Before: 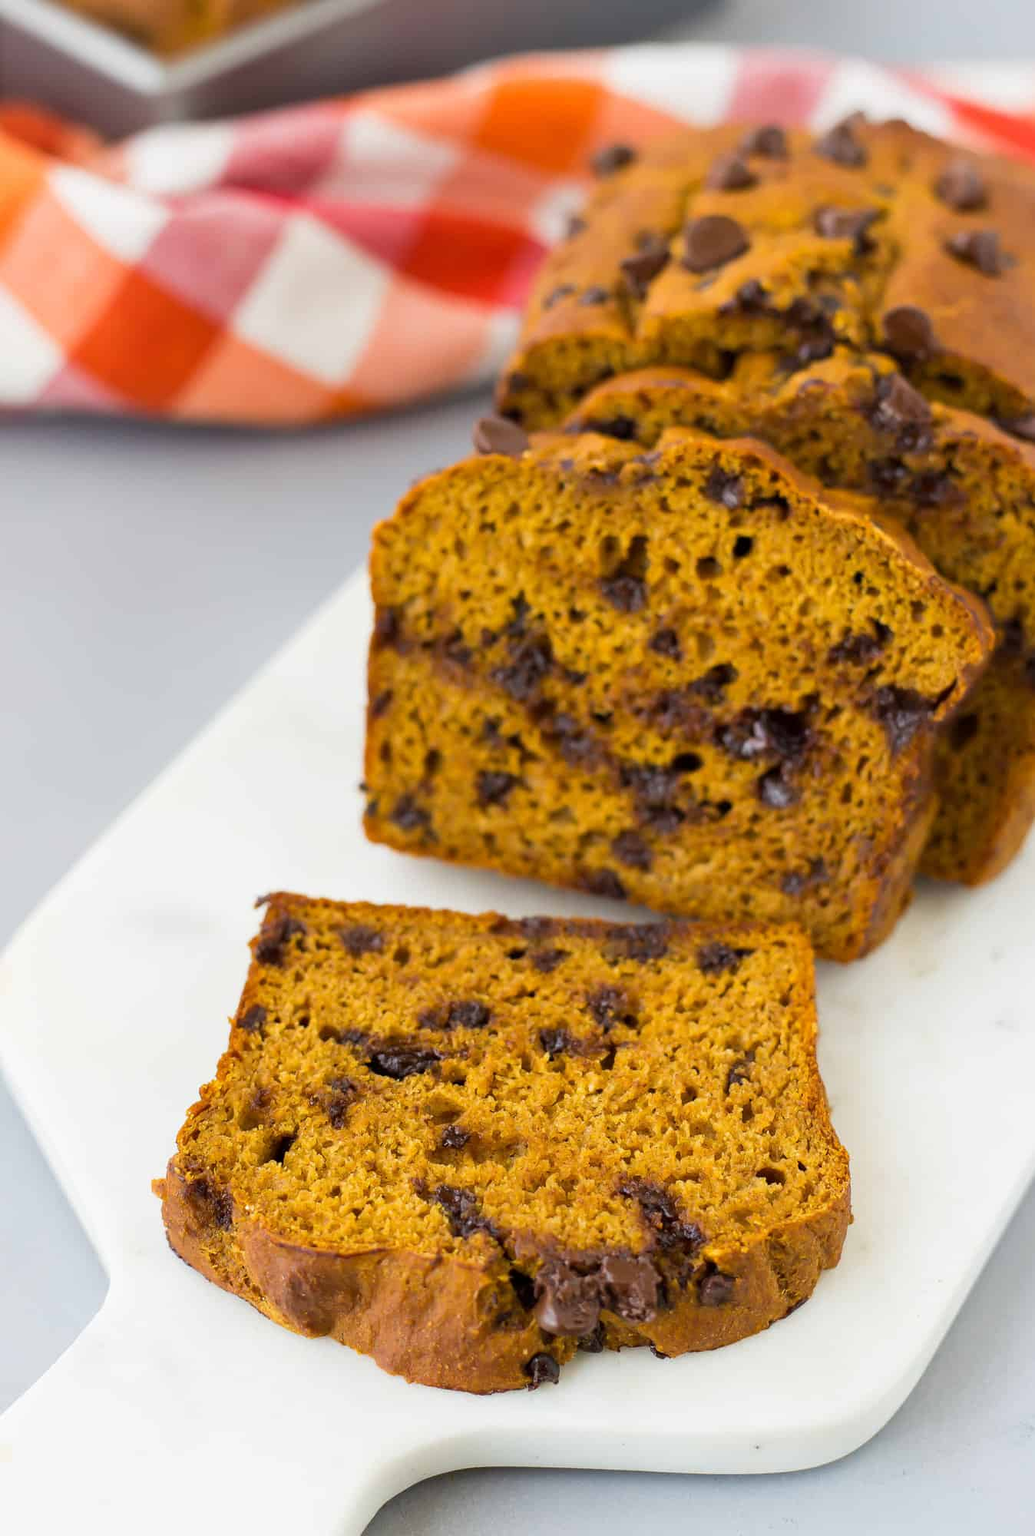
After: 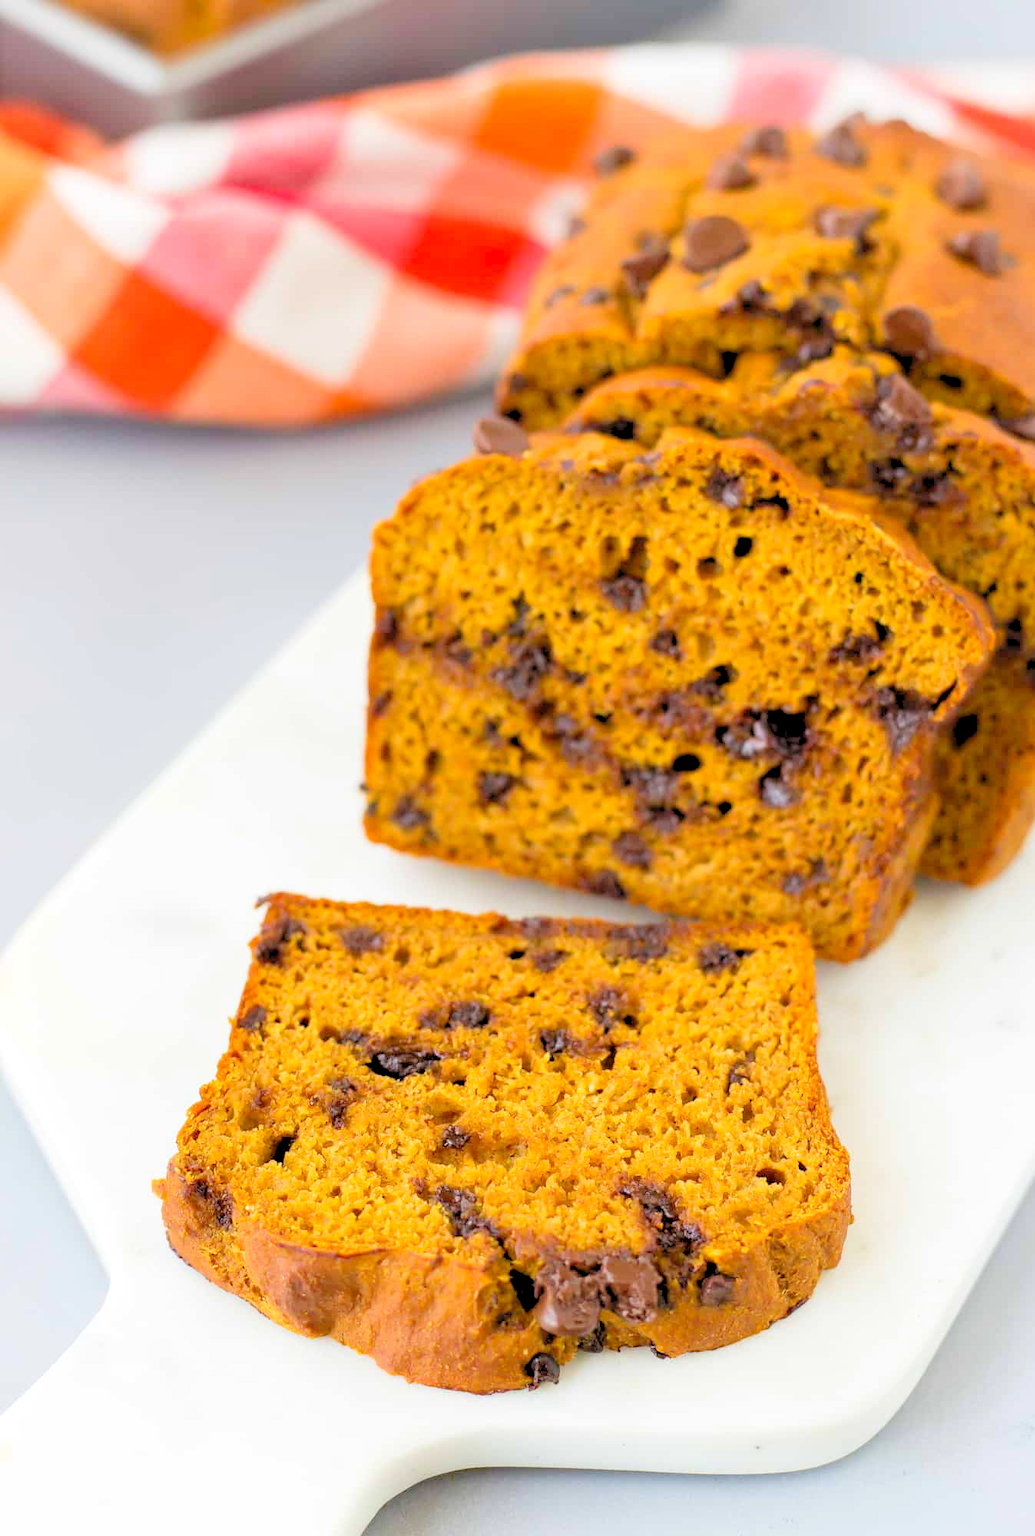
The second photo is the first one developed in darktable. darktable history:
levels: levels [0.072, 0.414, 0.976]
